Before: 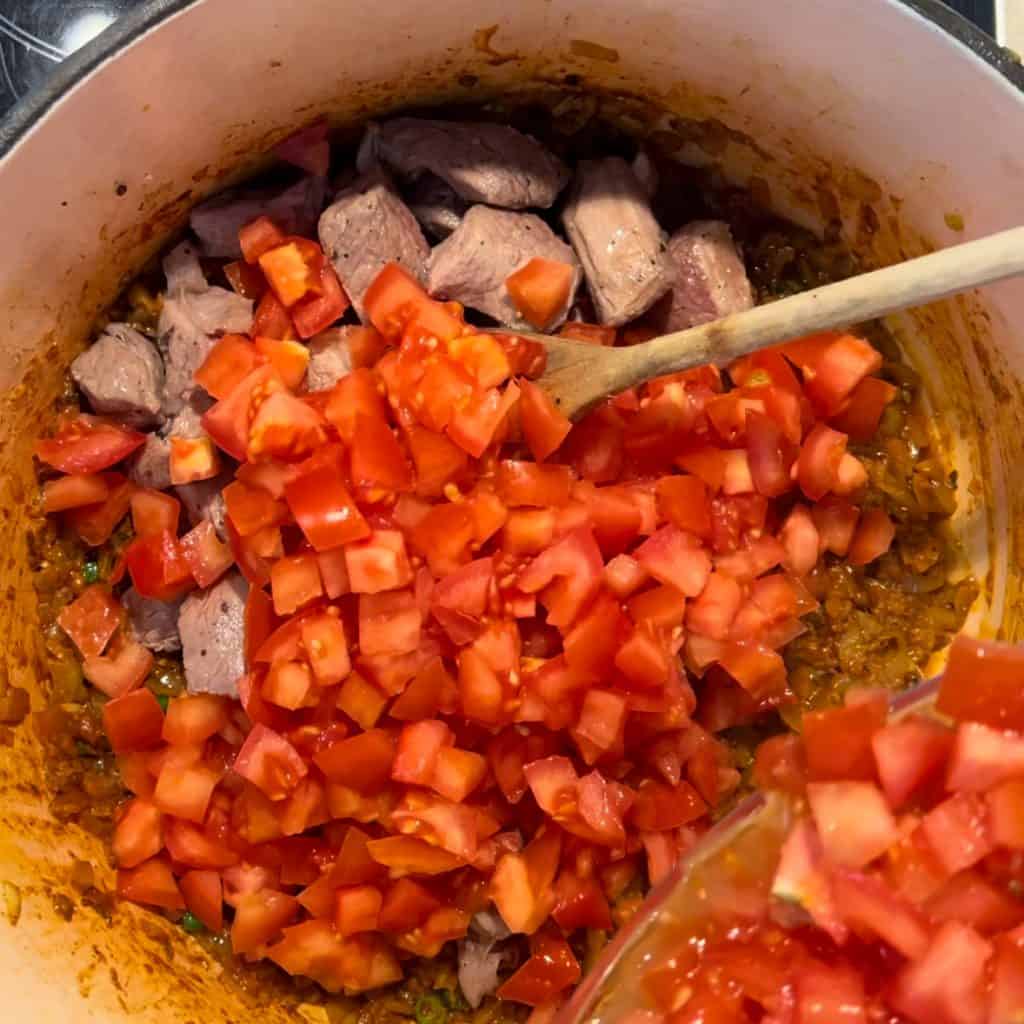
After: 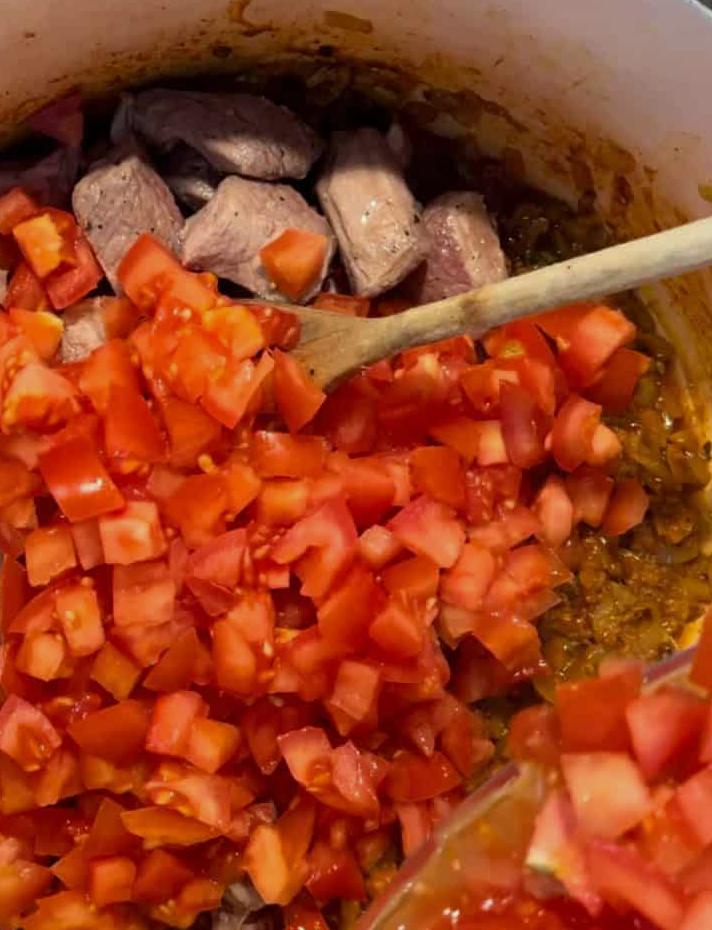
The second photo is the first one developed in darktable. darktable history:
crop and rotate: left 24.034%, top 2.838%, right 6.406%, bottom 6.299%
base curve: curves: ch0 [(0, 0) (0.74, 0.67) (1, 1)]
white balance: red 0.978, blue 0.999
